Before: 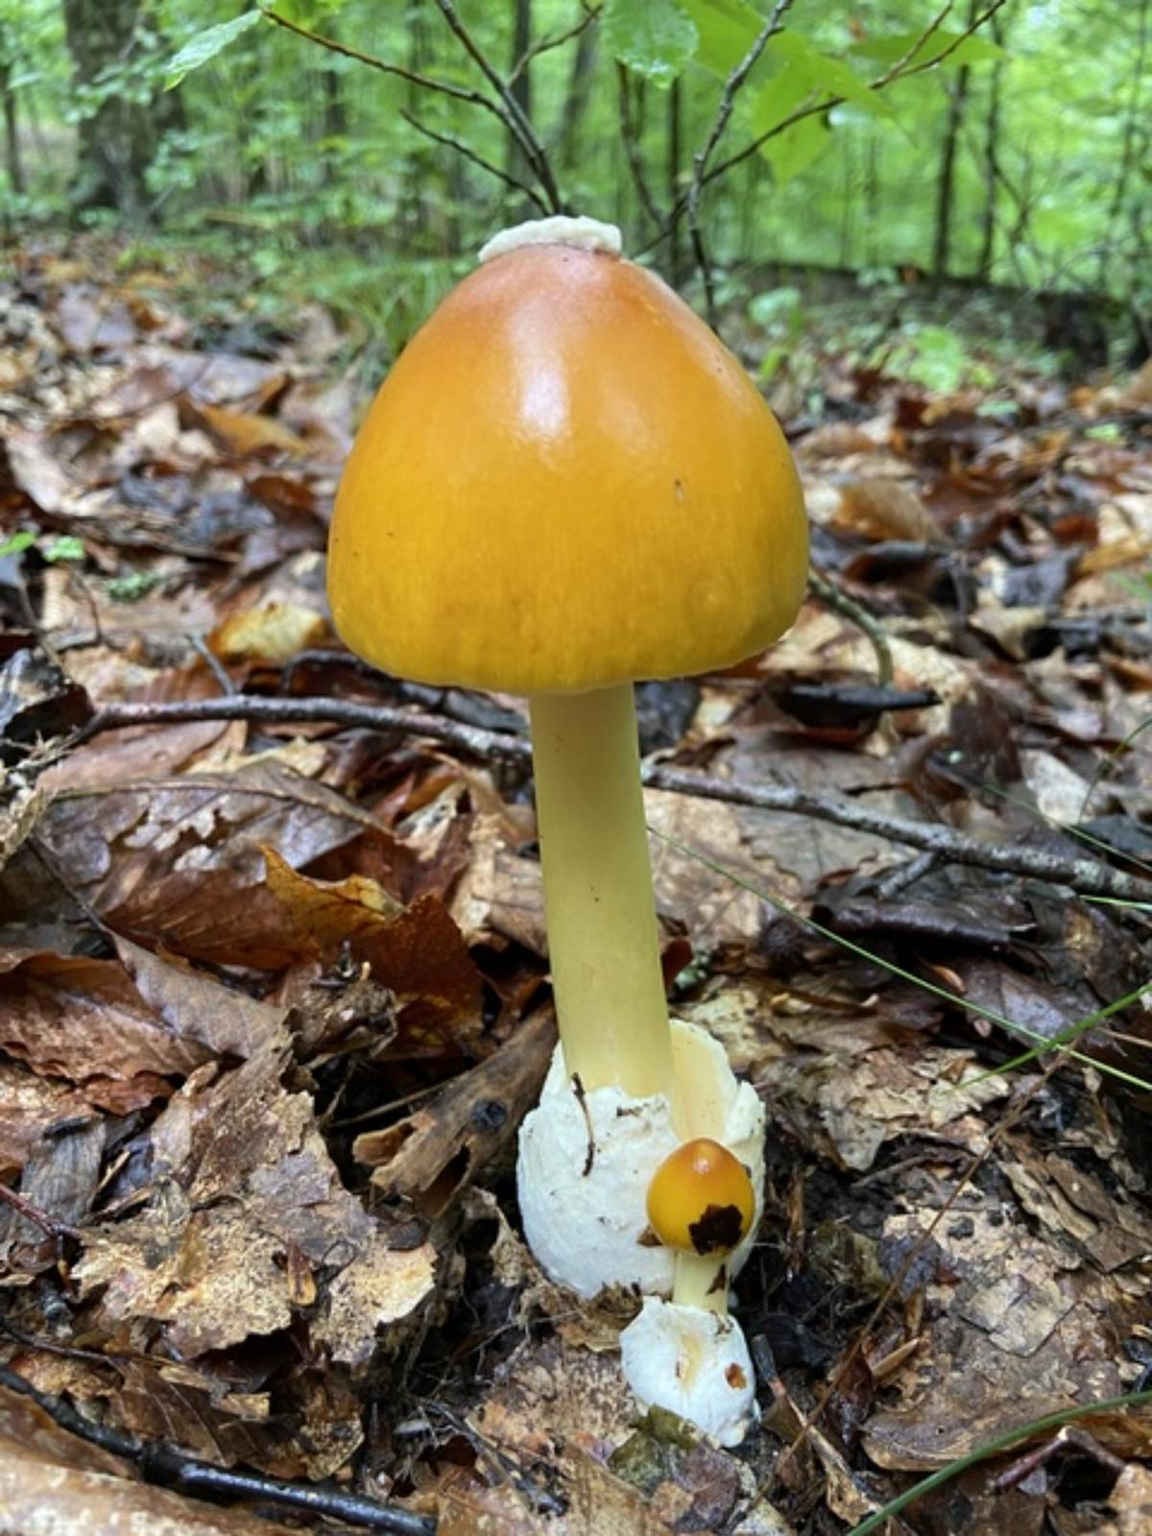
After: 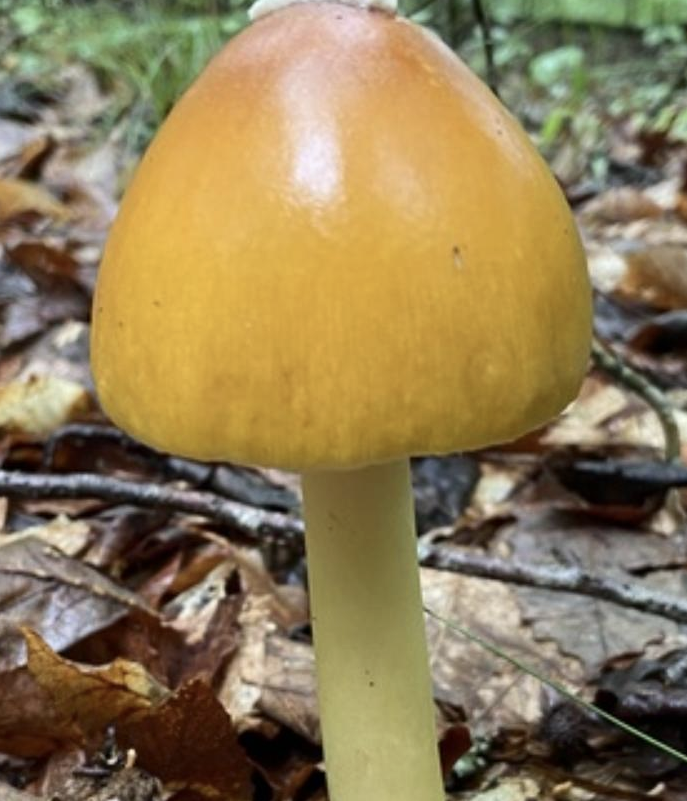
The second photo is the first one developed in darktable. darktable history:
contrast brightness saturation: contrast 0.107, saturation -0.179
crop: left 20.91%, top 15.866%, right 21.774%, bottom 34.061%
